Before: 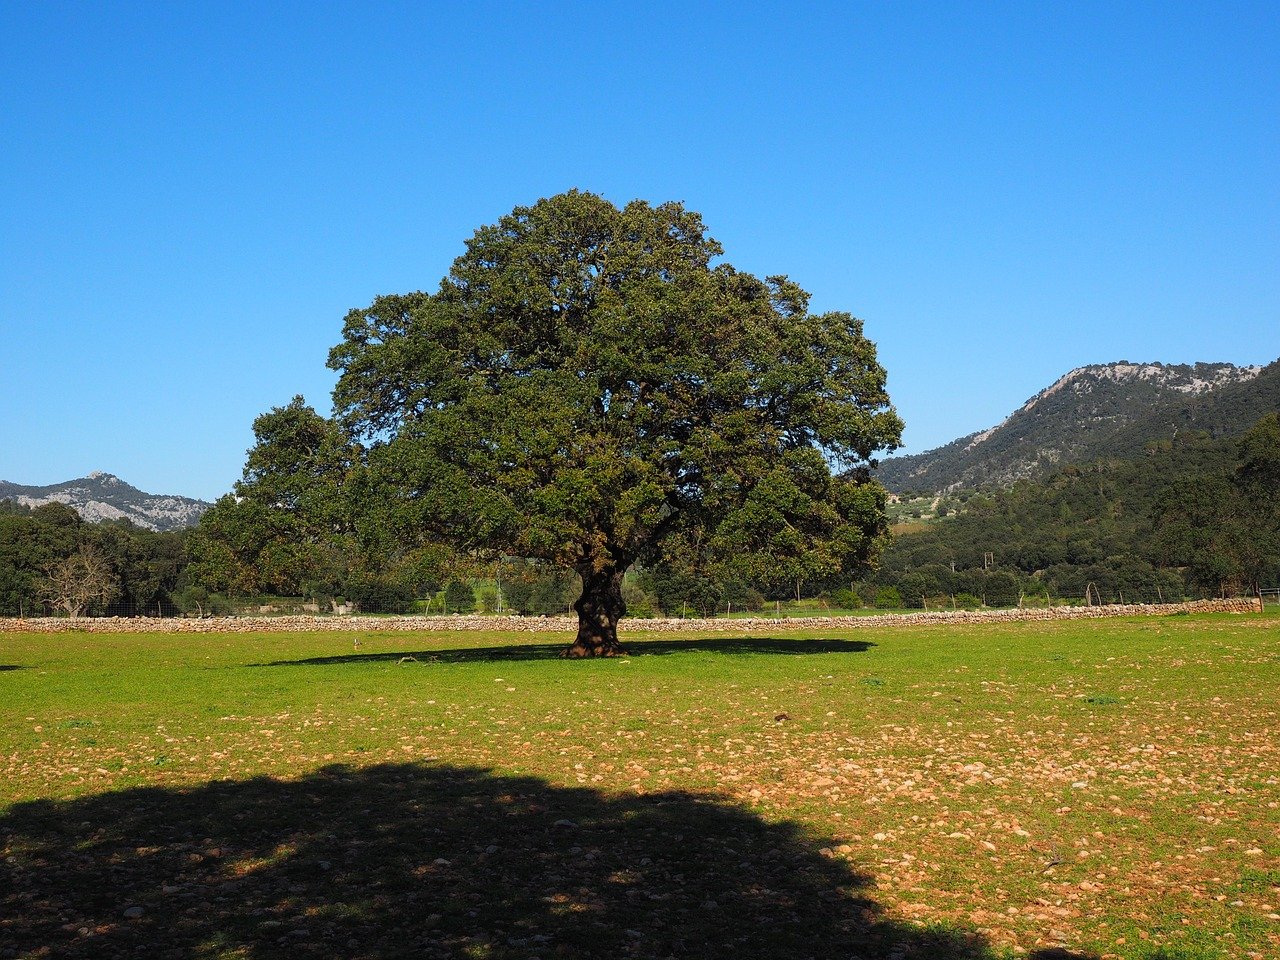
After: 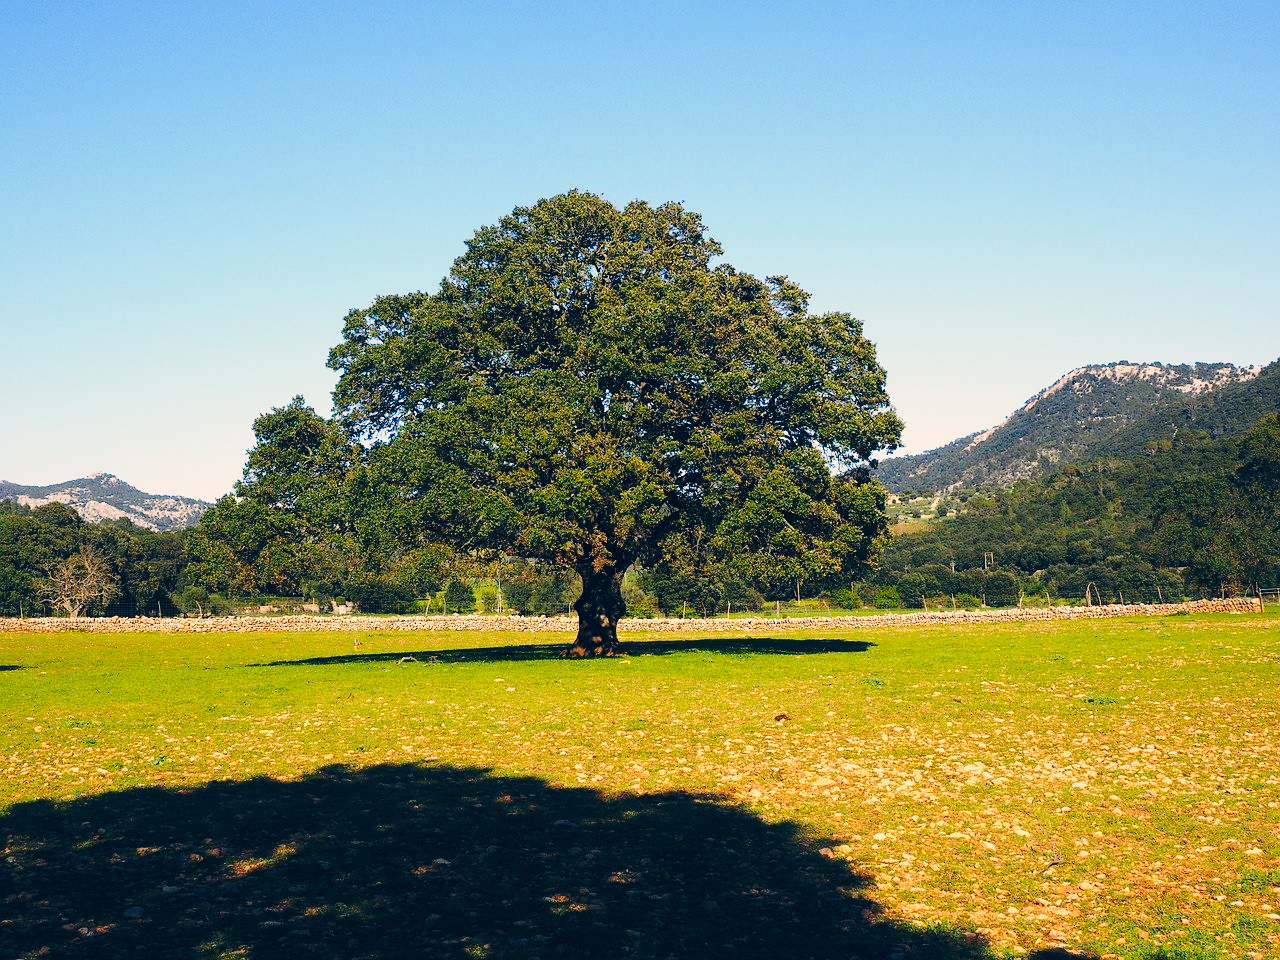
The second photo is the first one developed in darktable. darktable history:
base curve: curves: ch0 [(0, 0) (0.036, 0.037) (0.121, 0.228) (0.46, 0.76) (0.859, 0.983) (1, 1)], preserve colors none
color correction: highlights a* 10.32, highlights b* 14.66, shadows a* -9.59, shadows b* -15.02
